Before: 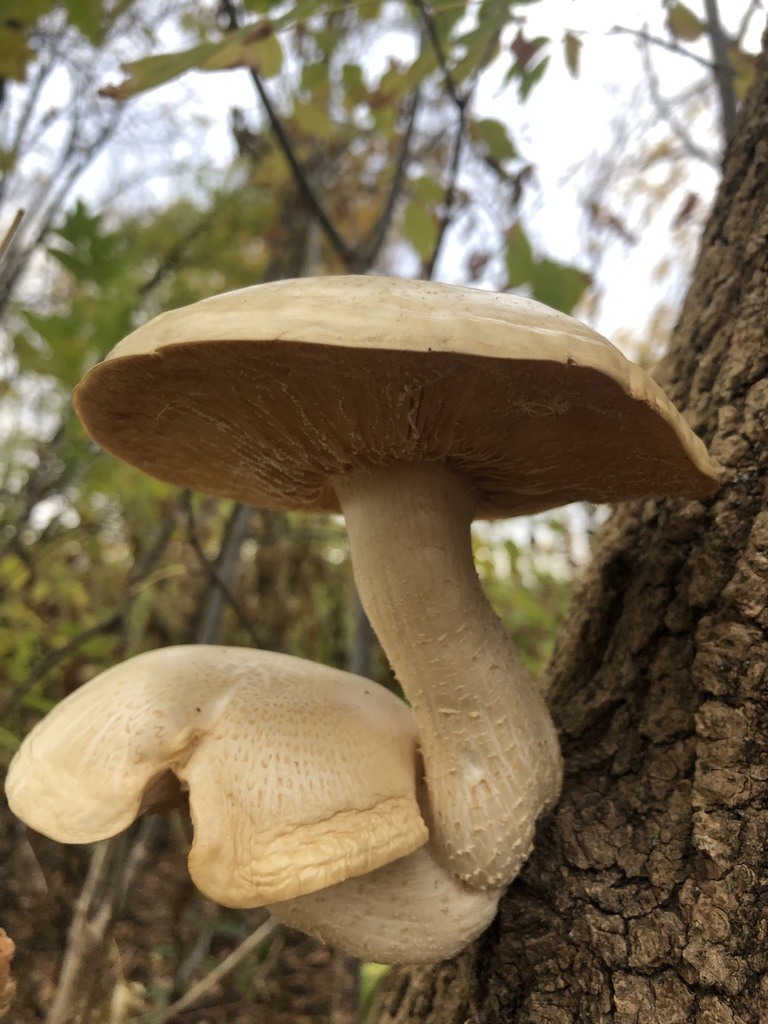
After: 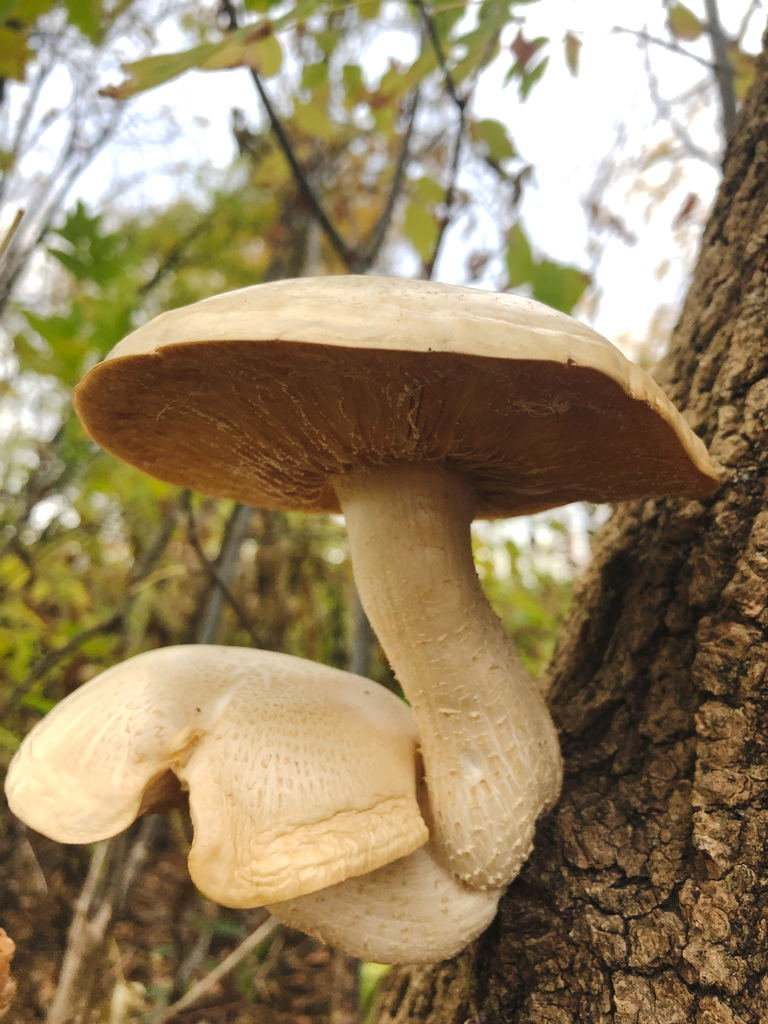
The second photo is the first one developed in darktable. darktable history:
exposure: exposure 0.356 EV, compensate highlight preservation false
tone curve: curves: ch0 [(0, 0) (0.003, 0.054) (0.011, 0.058) (0.025, 0.069) (0.044, 0.087) (0.069, 0.1) (0.1, 0.123) (0.136, 0.152) (0.177, 0.183) (0.224, 0.234) (0.277, 0.291) (0.335, 0.367) (0.399, 0.441) (0.468, 0.524) (0.543, 0.6) (0.623, 0.673) (0.709, 0.744) (0.801, 0.812) (0.898, 0.89) (1, 1)], preserve colors none
